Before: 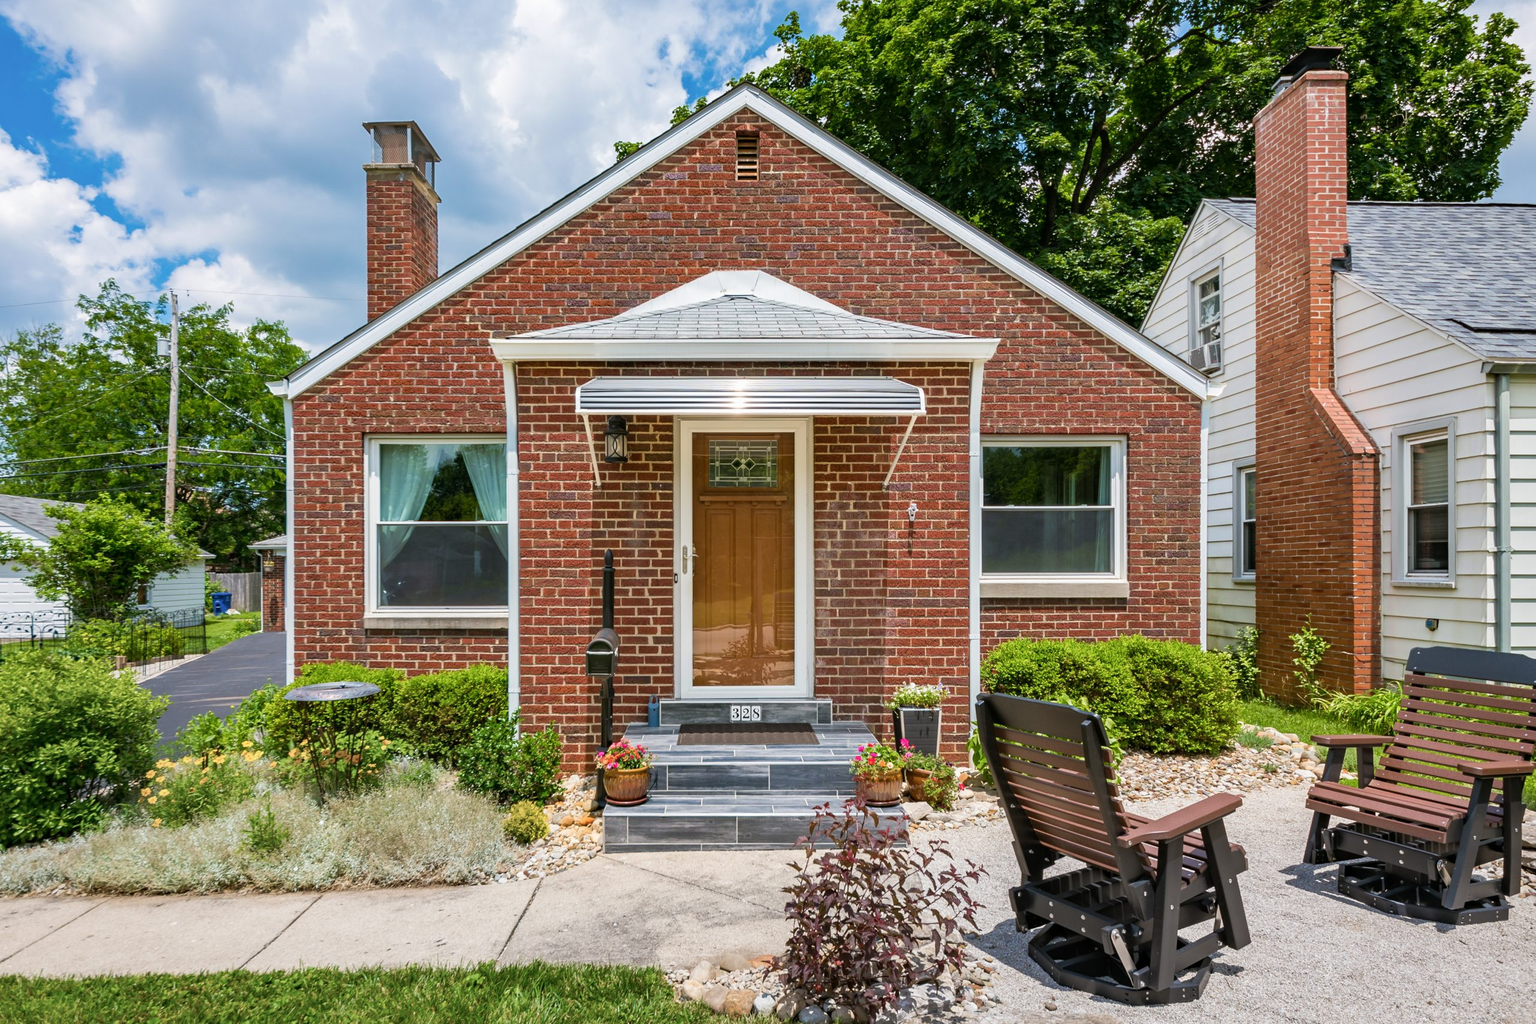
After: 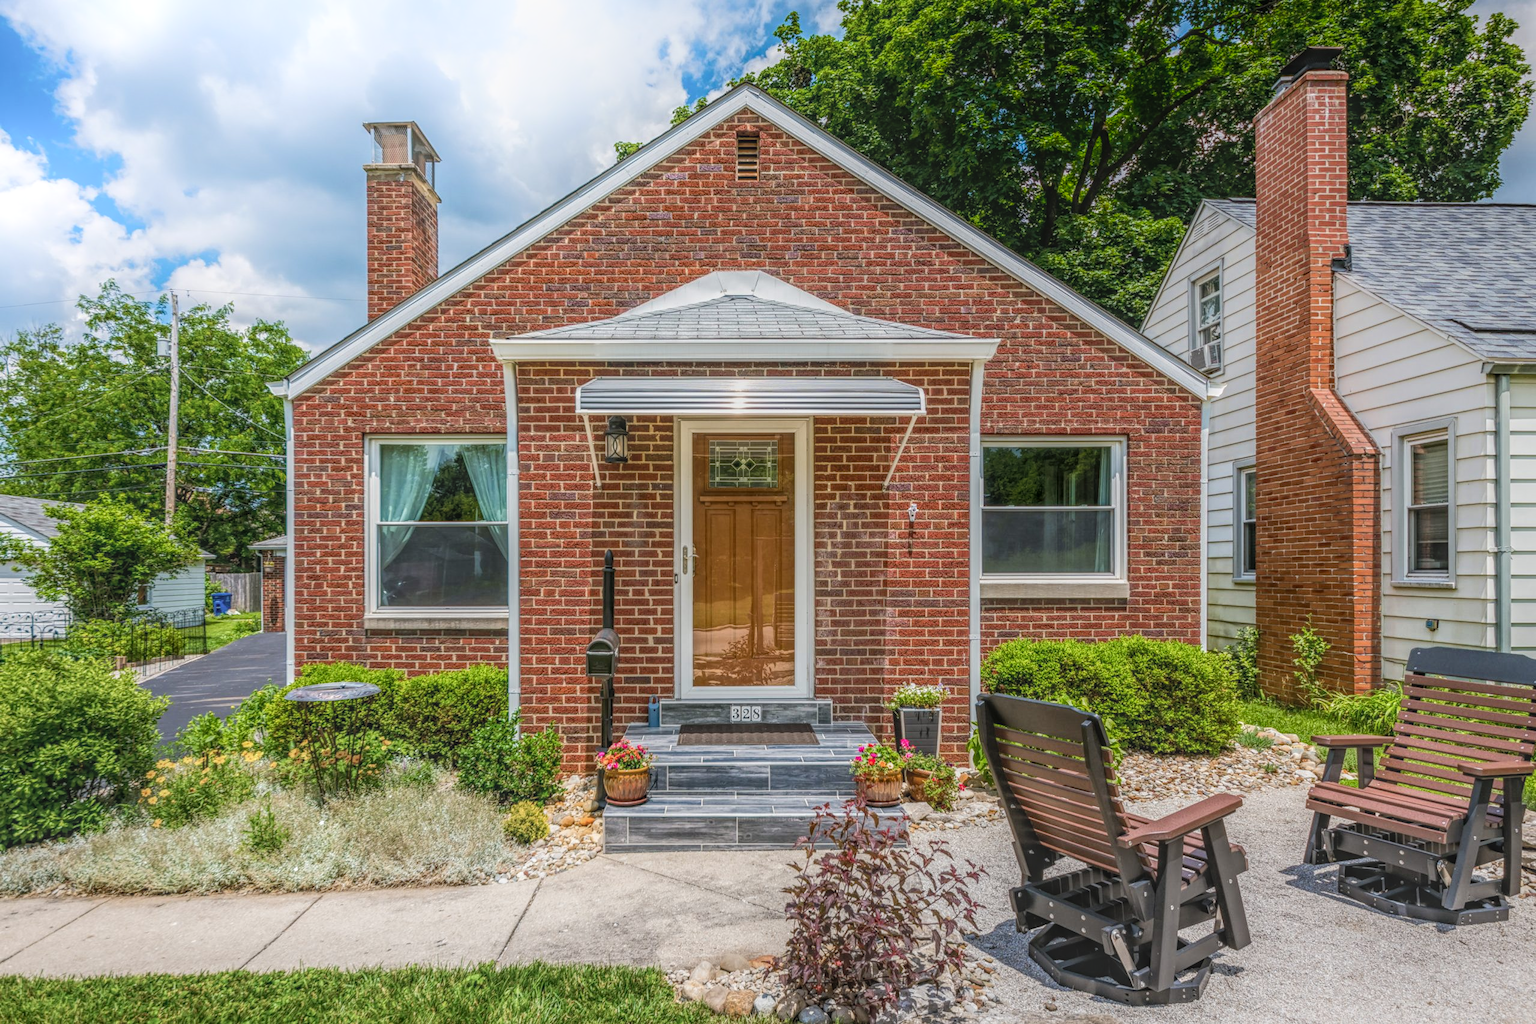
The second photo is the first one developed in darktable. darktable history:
local contrast: highlights 20%, shadows 30%, detail 200%, midtone range 0.2
contrast brightness saturation: contrast 0.07
shadows and highlights: shadows -54.3, highlights 86.09, soften with gaussian
